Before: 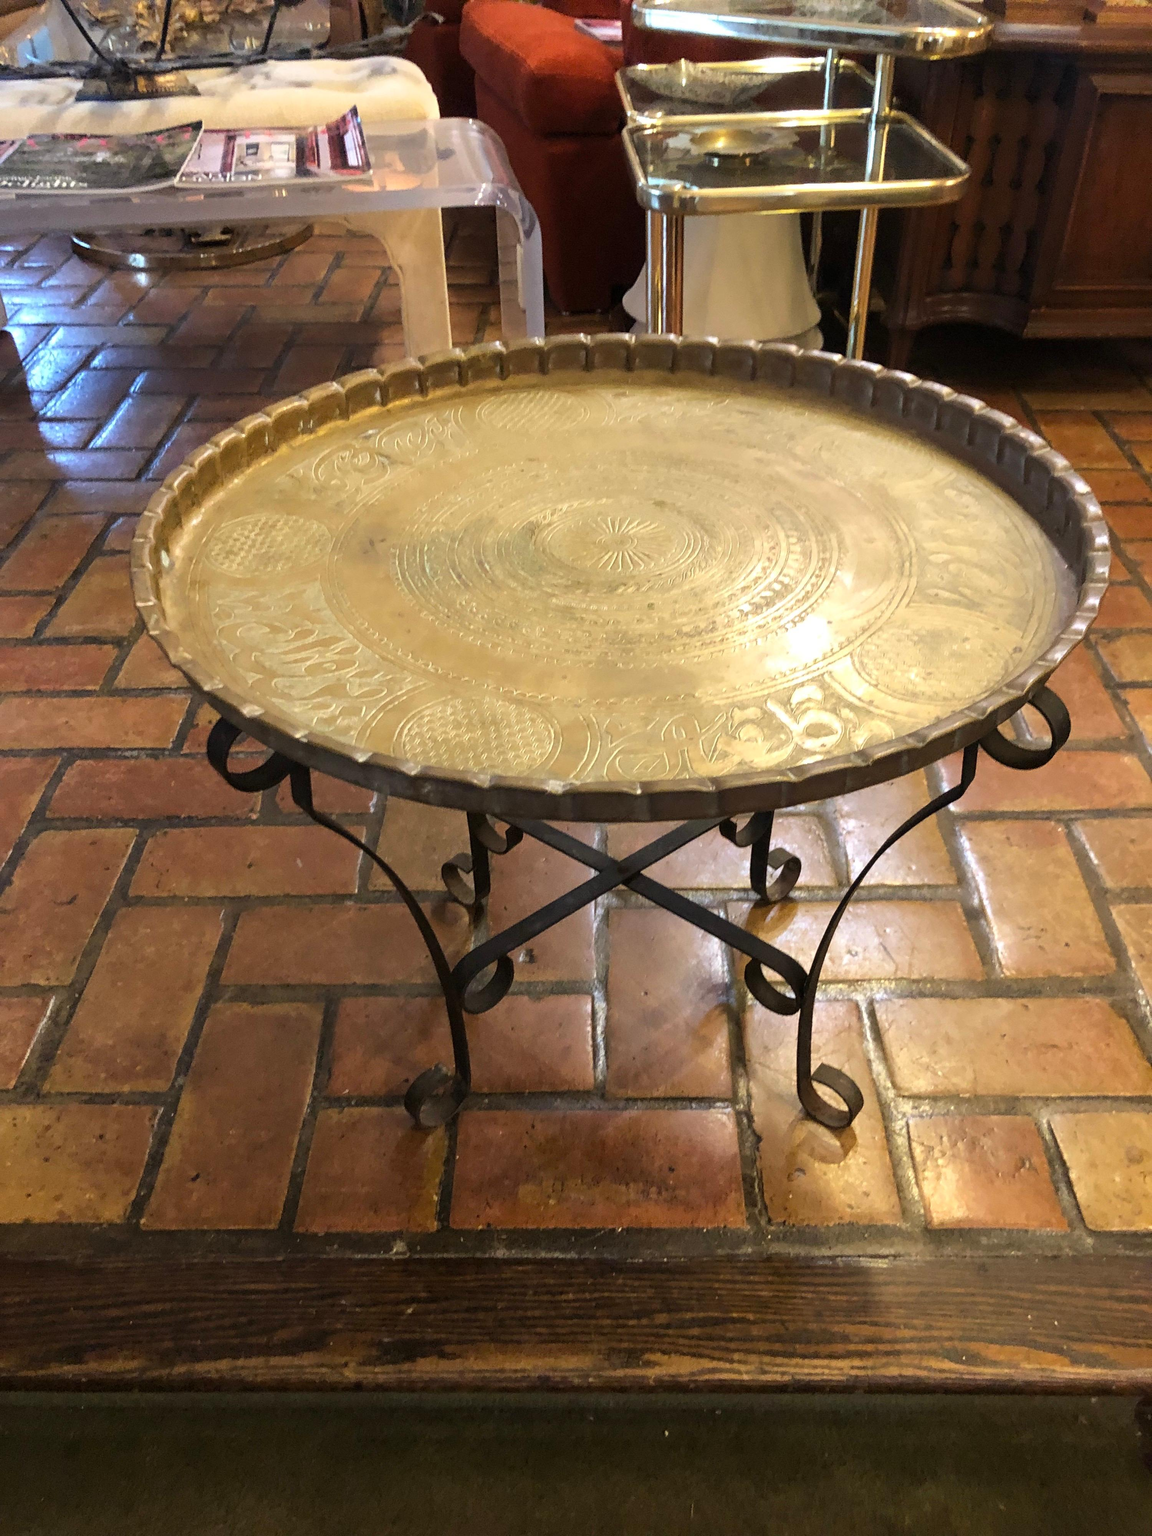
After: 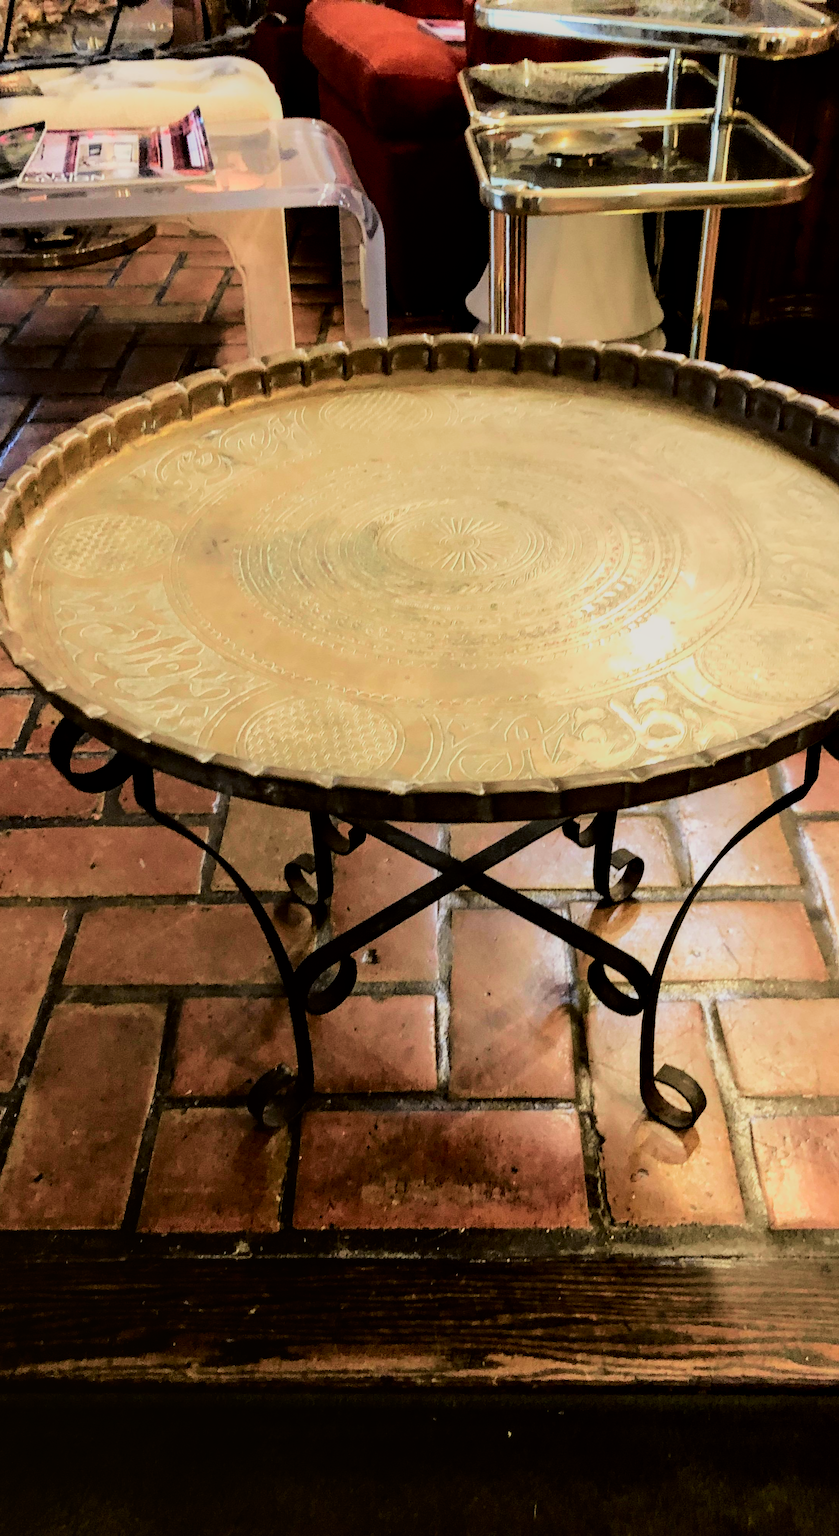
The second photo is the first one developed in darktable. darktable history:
tone curve: curves: ch0 [(0, 0.021) (0.049, 0.044) (0.152, 0.14) (0.328, 0.377) (0.473, 0.543) (0.641, 0.705) (0.868, 0.887) (1, 0.969)]; ch1 [(0, 0) (0.302, 0.331) (0.427, 0.433) (0.472, 0.47) (0.502, 0.503) (0.522, 0.526) (0.564, 0.591) (0.602, 0.632) (0.677, 0.701) (0.859, 0.885) (1, 1)]; ch2 [(0, 0) (0.33, 0.301) (0.447, 0.44) (0.487, 0.496) (0.502, 0.516) (0.535, 0.554) (0.565, 0.598) (0.618, 0.629) (1, 1)], color space Lab, independent channels, preserve colors none
crop: left 13.688%, right 13.46%
local contrast: highlights 61%, shadows 115%, detail 107%, midtone range 0.527
contrast equalizer: y [[0.5 ×6], [0.5 ×6], [0.5, 0.5, 0.501, 0.545, 0.707, 0.863], [0 ×6], [0 ×6]]
filmic rgb: black relative exposure -5.11 EV, white relative exposure 3.95 EV, hardness 2.89, contrast 1.297, highlights saturation mix -31.18%, enable highlight reconstruction true
